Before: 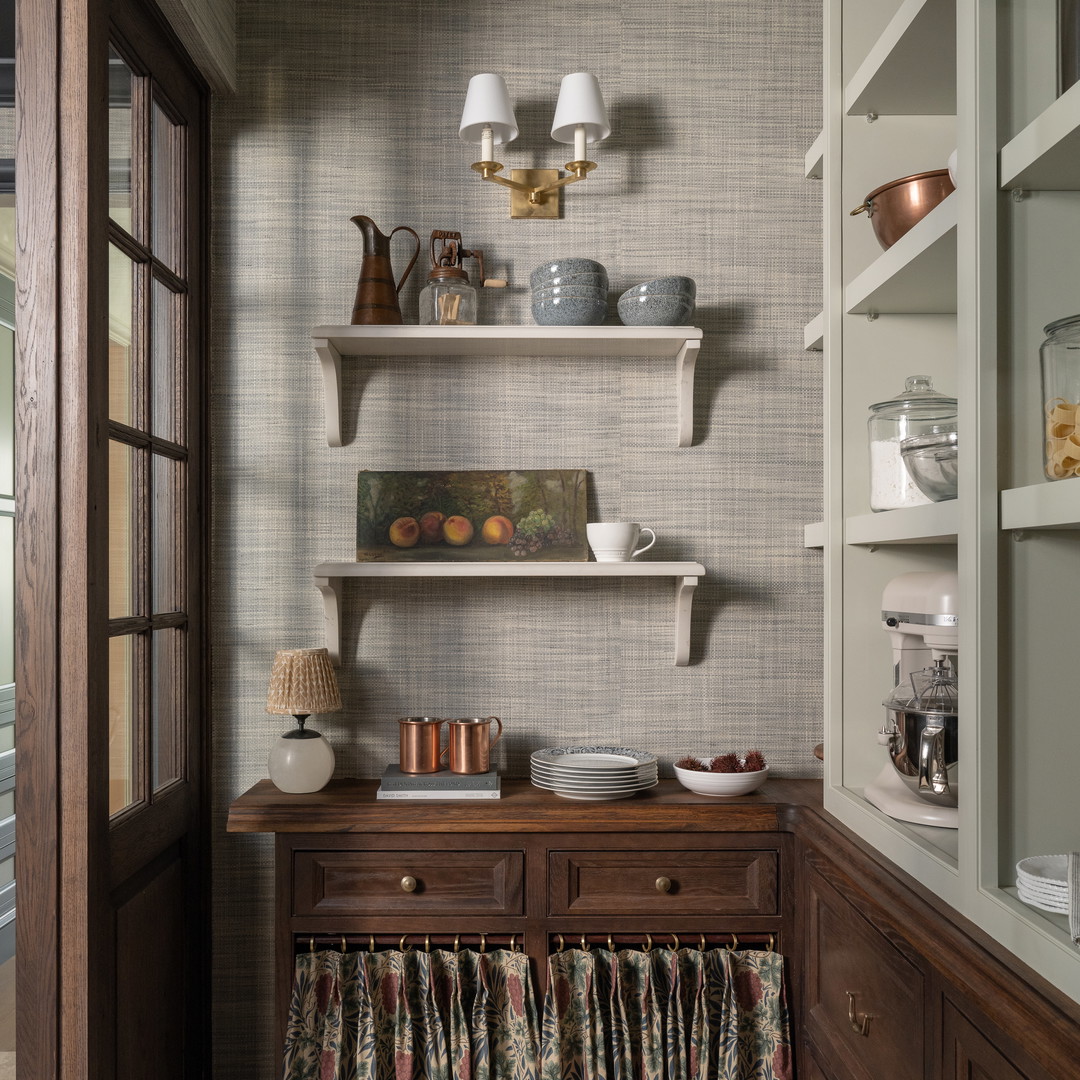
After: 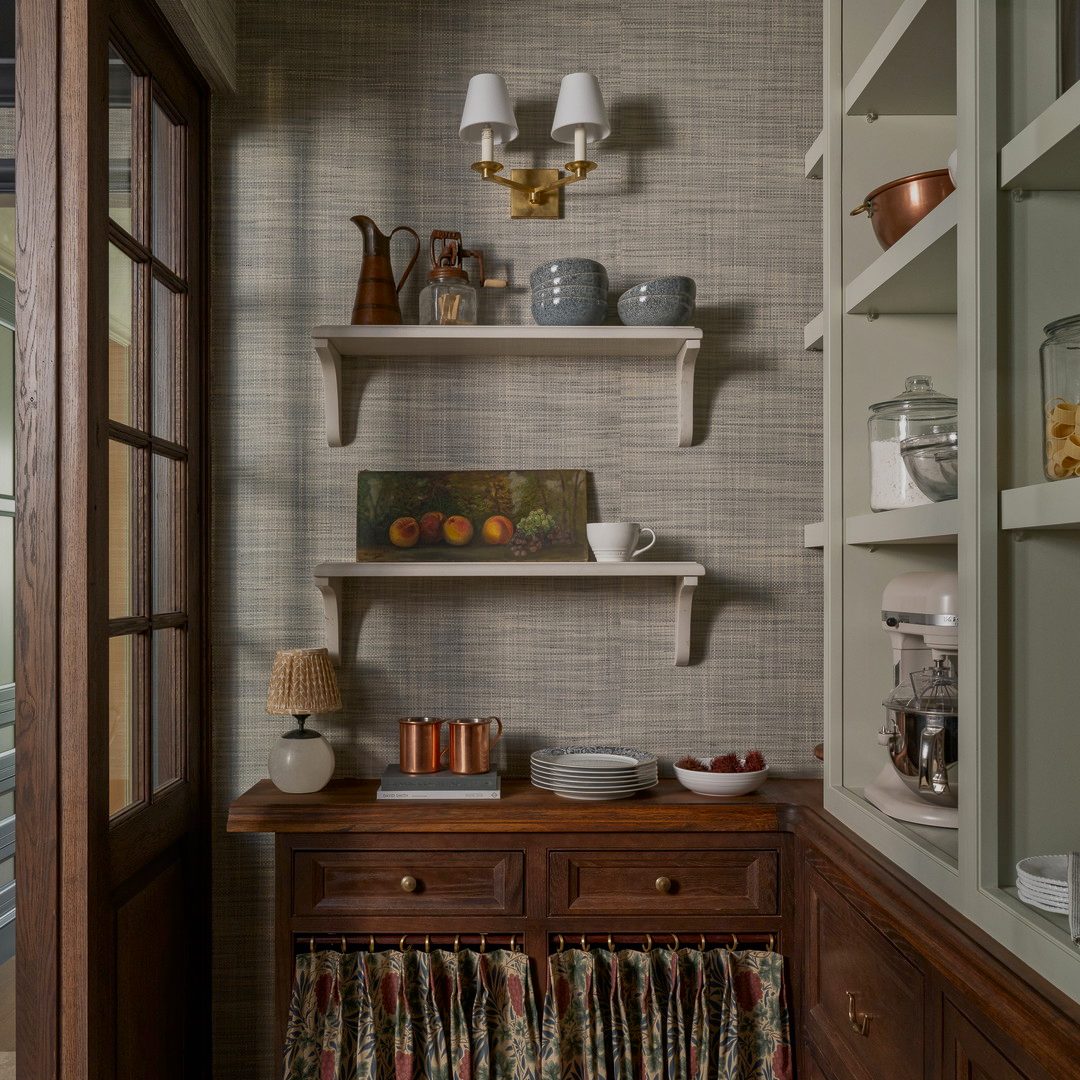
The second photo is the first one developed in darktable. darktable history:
contrast brightness saturation: contrast 0.07, brightness -0.129, saturation 0.048
tone equalizer: -8 EV 0.268 EV, -7 EV 0.394 EV, -6 EV 0.417 EV, -5 EV 0.286 EV, -3 EV -0.247 EV, -2 EV -0.439 EV, -1 EV -0.403 EV, +0 EV -0.261 EV, smoothing diameter 2.09%, edges refinement/feathering 18.1, mask exposure compensation -1.57 EV, filter diffusion 5
color correction: highlights b* 0.039, saturation 1.14
